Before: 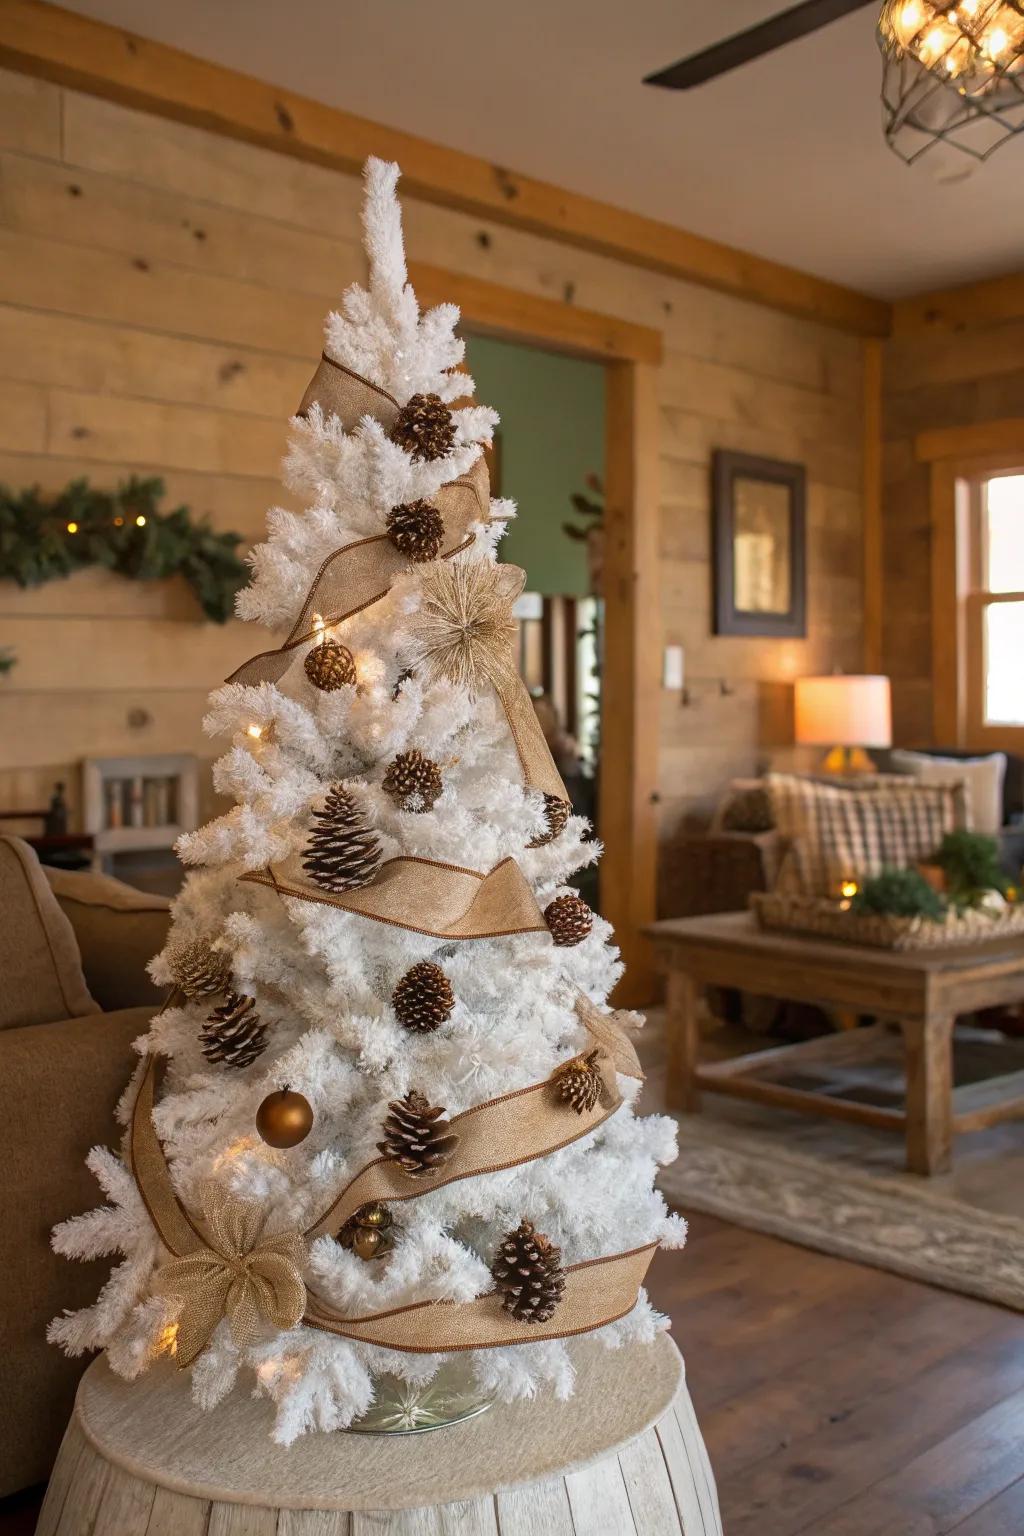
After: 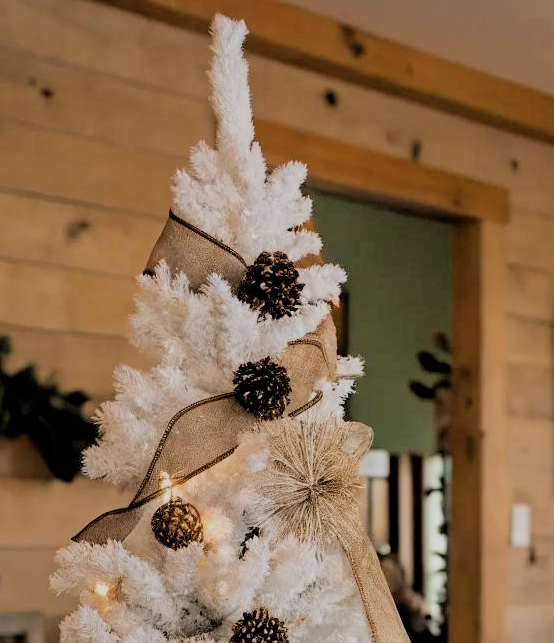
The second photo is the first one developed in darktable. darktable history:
filmic rgb: black relative exposure -2.76 EV, white relative exposure 4.56 EV, hardness 1.74, contrast 1.245
crop: left 15.02%, top 9.278%, right 30.848%, bottom 48.838%
